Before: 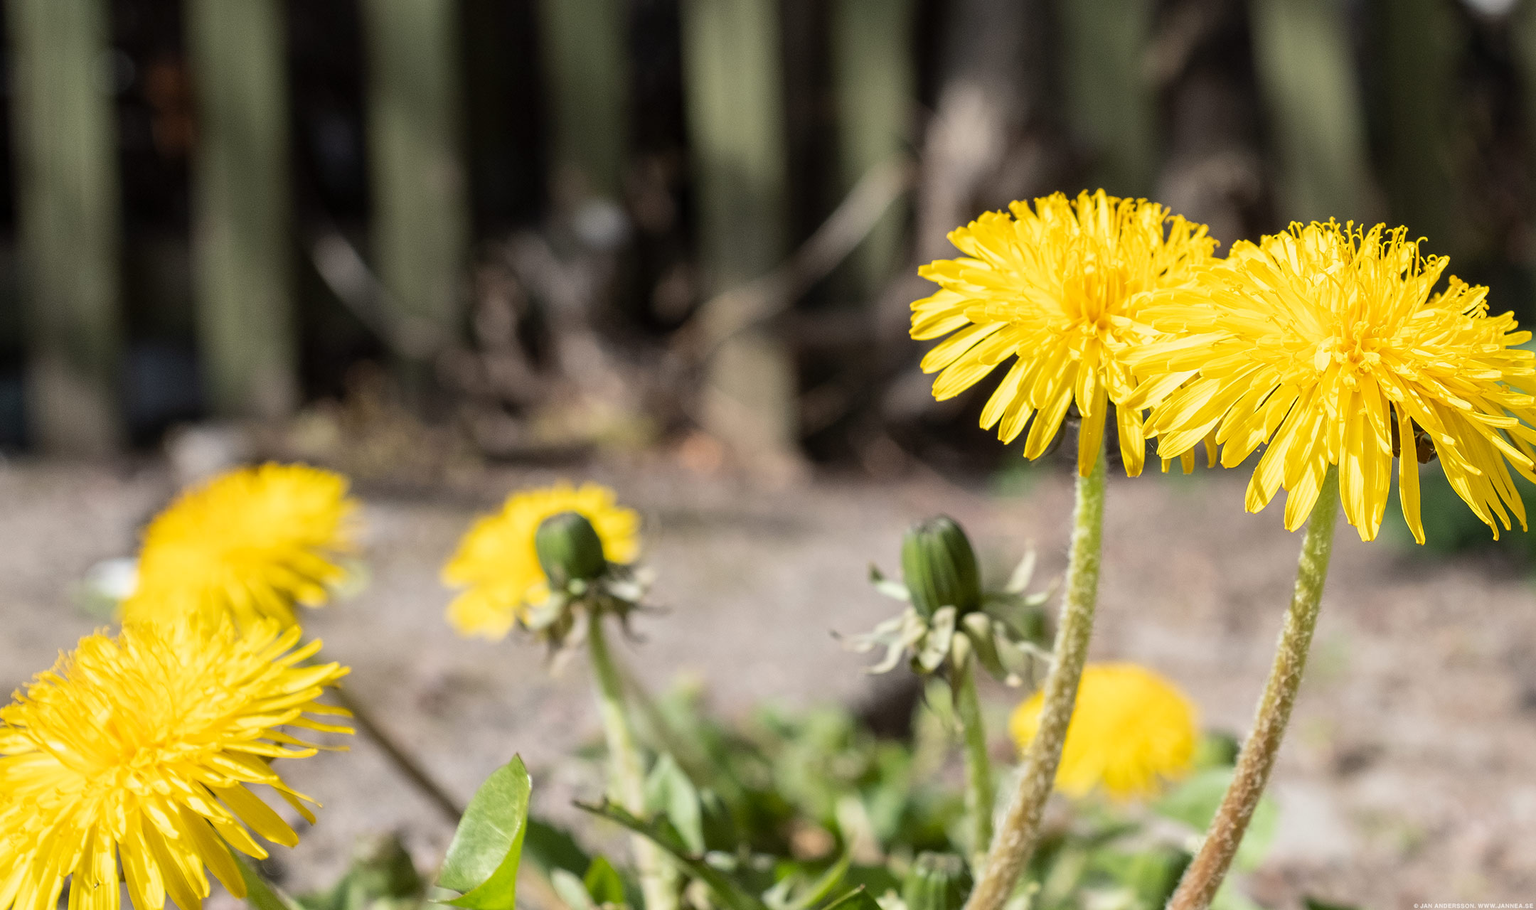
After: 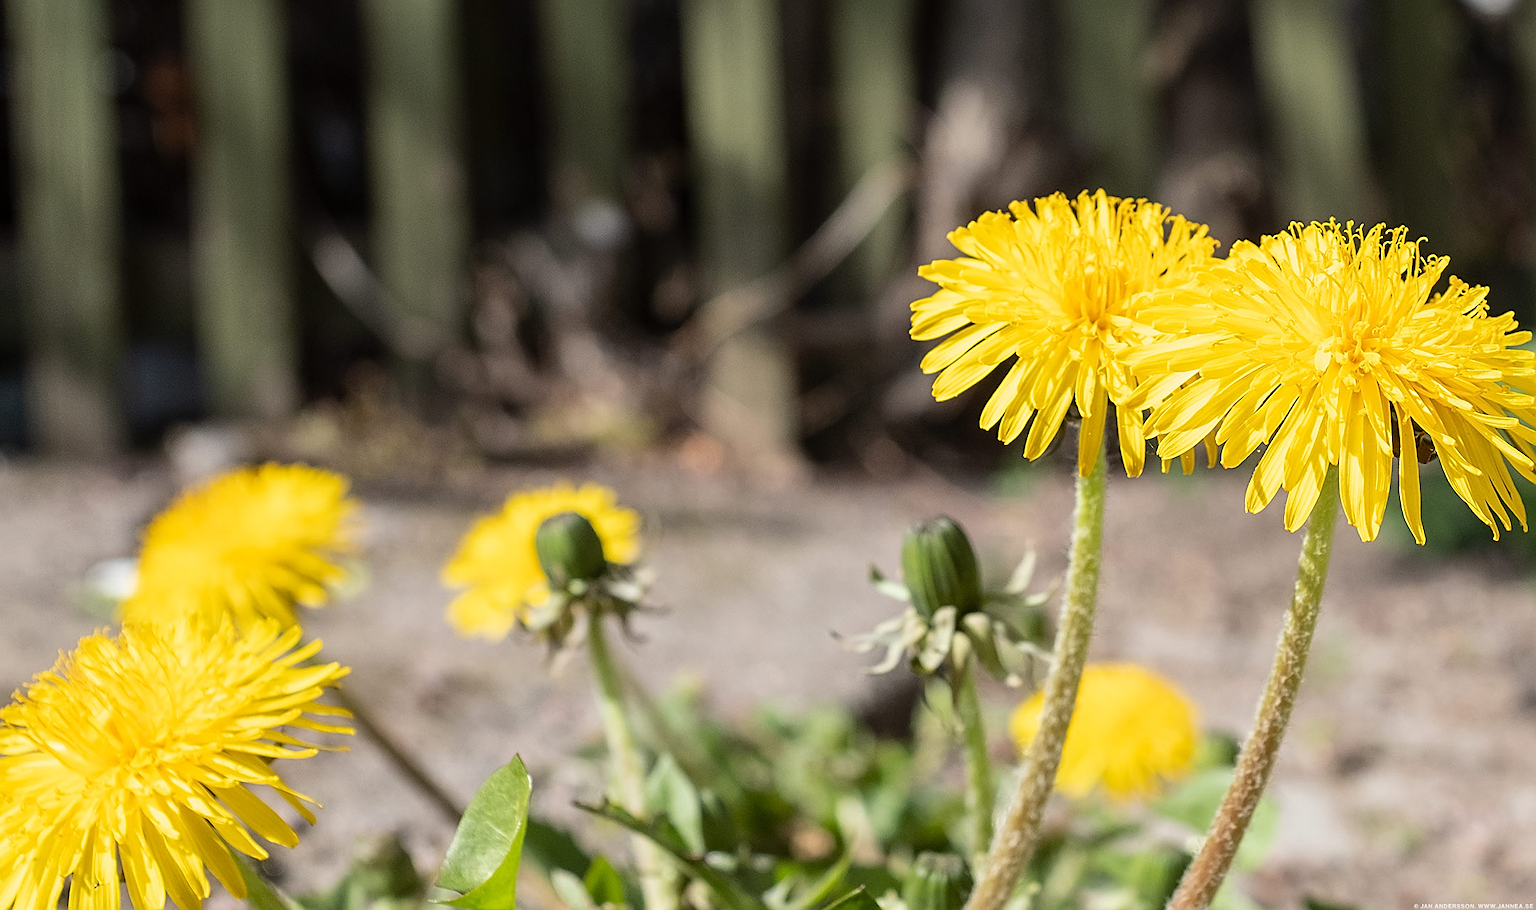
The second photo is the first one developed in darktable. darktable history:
sharpen: amount 0.75
white balance: emerald 1
